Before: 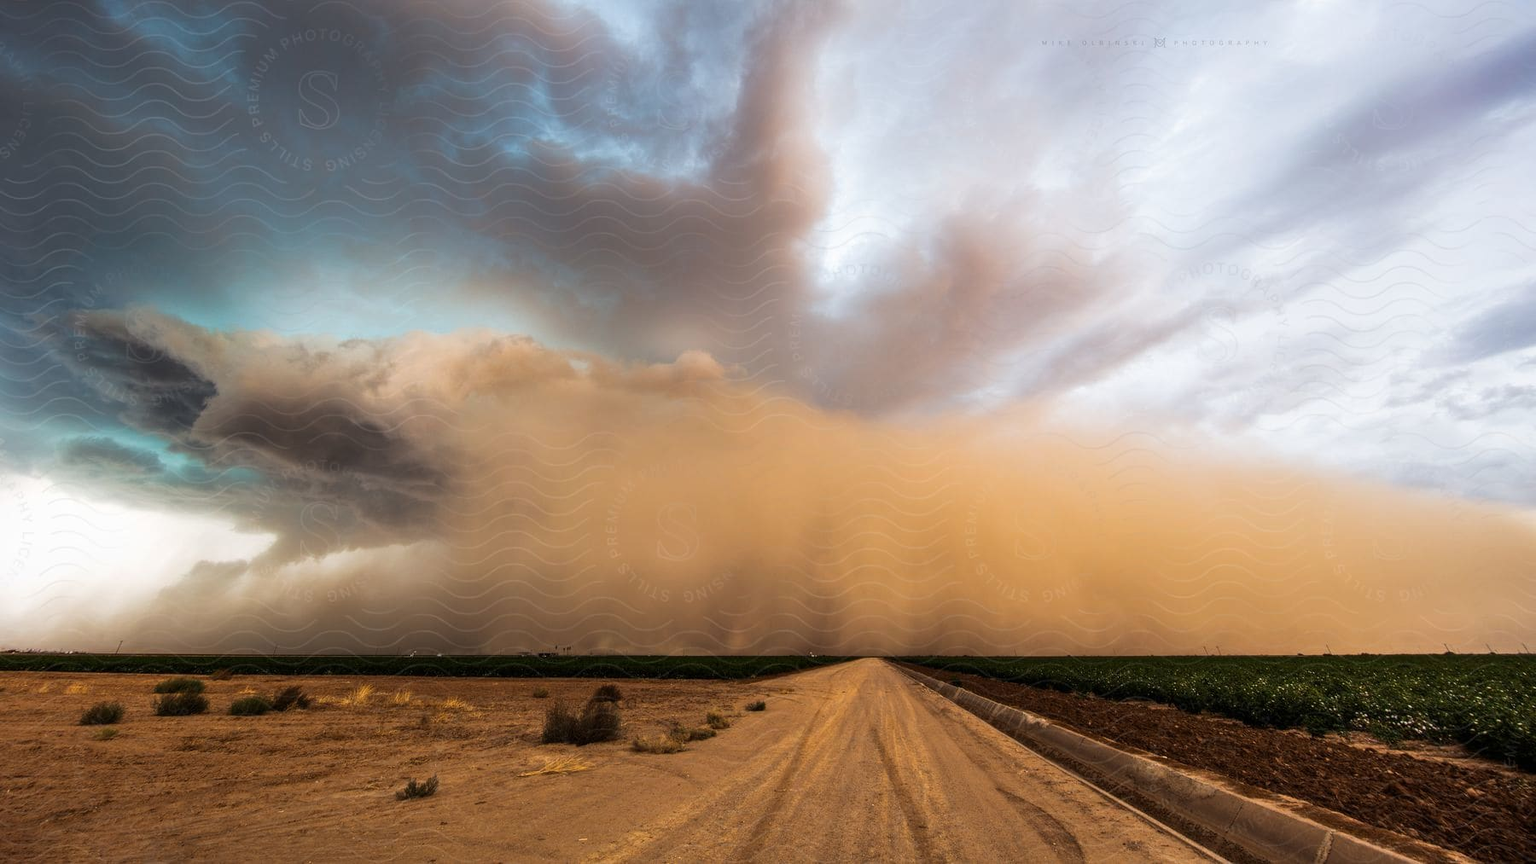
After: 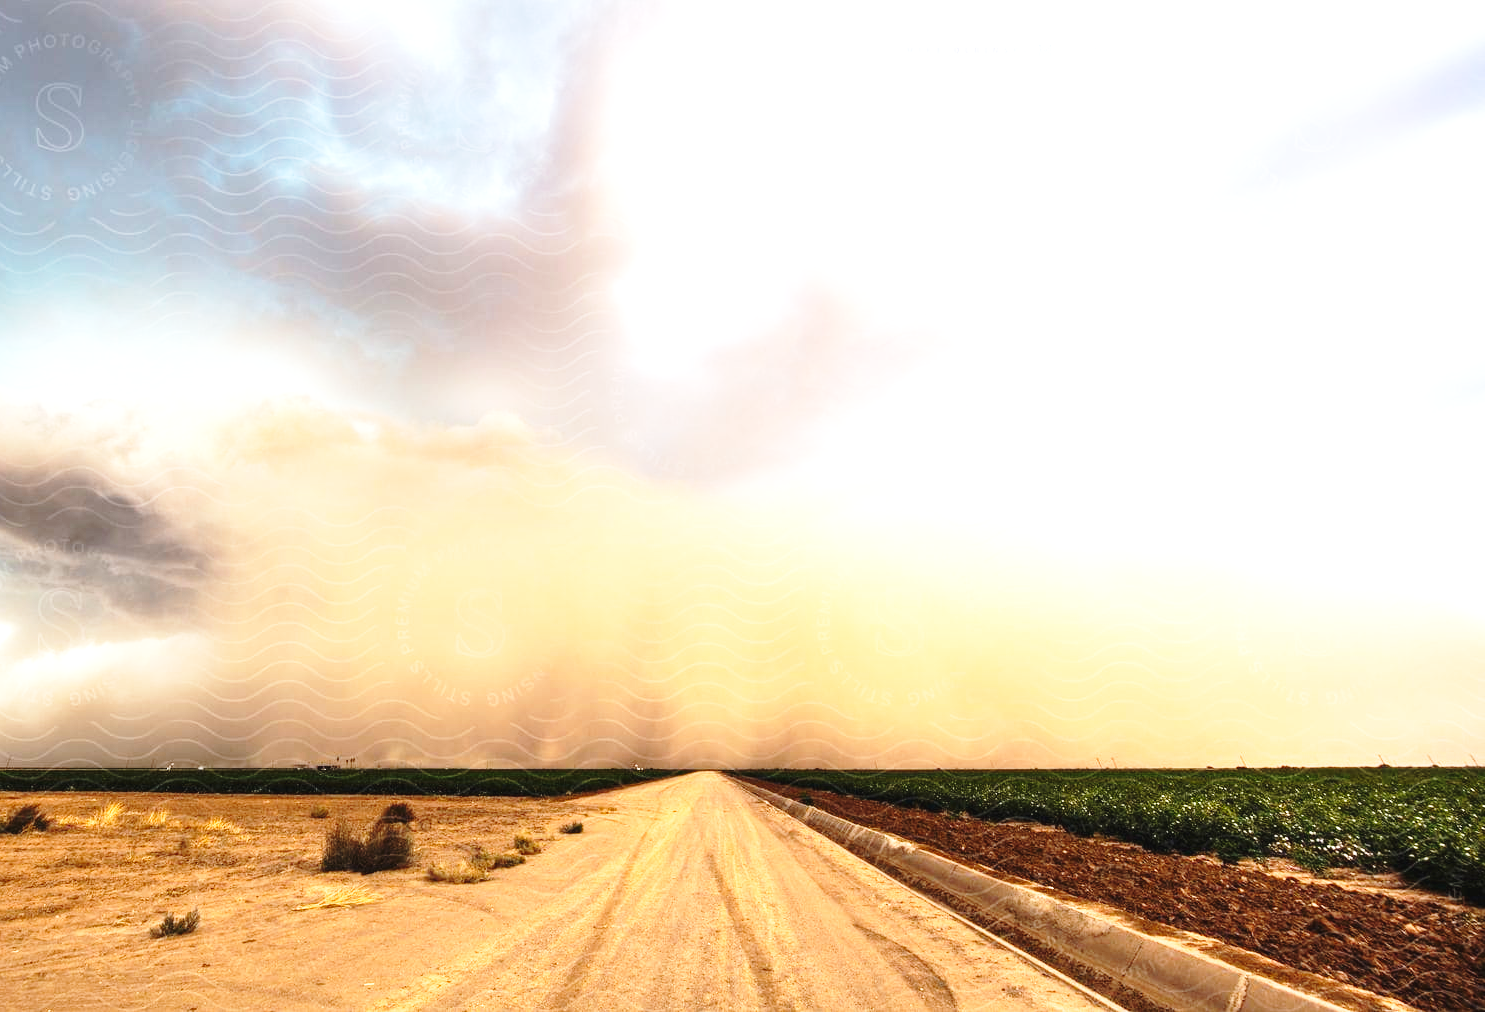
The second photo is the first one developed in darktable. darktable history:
base curve: curves: ch0 [(0, 0) (0.028, 0.03) (0.121, 0.232) (0.46, 0.748) (0.859, 0.968) (1, 1)], preserve colors none
crop: left 17.483%, bottom 0.034%
exposure: black level correction -0.002, exposure 1.114 EV, compensate highlight preservation false
